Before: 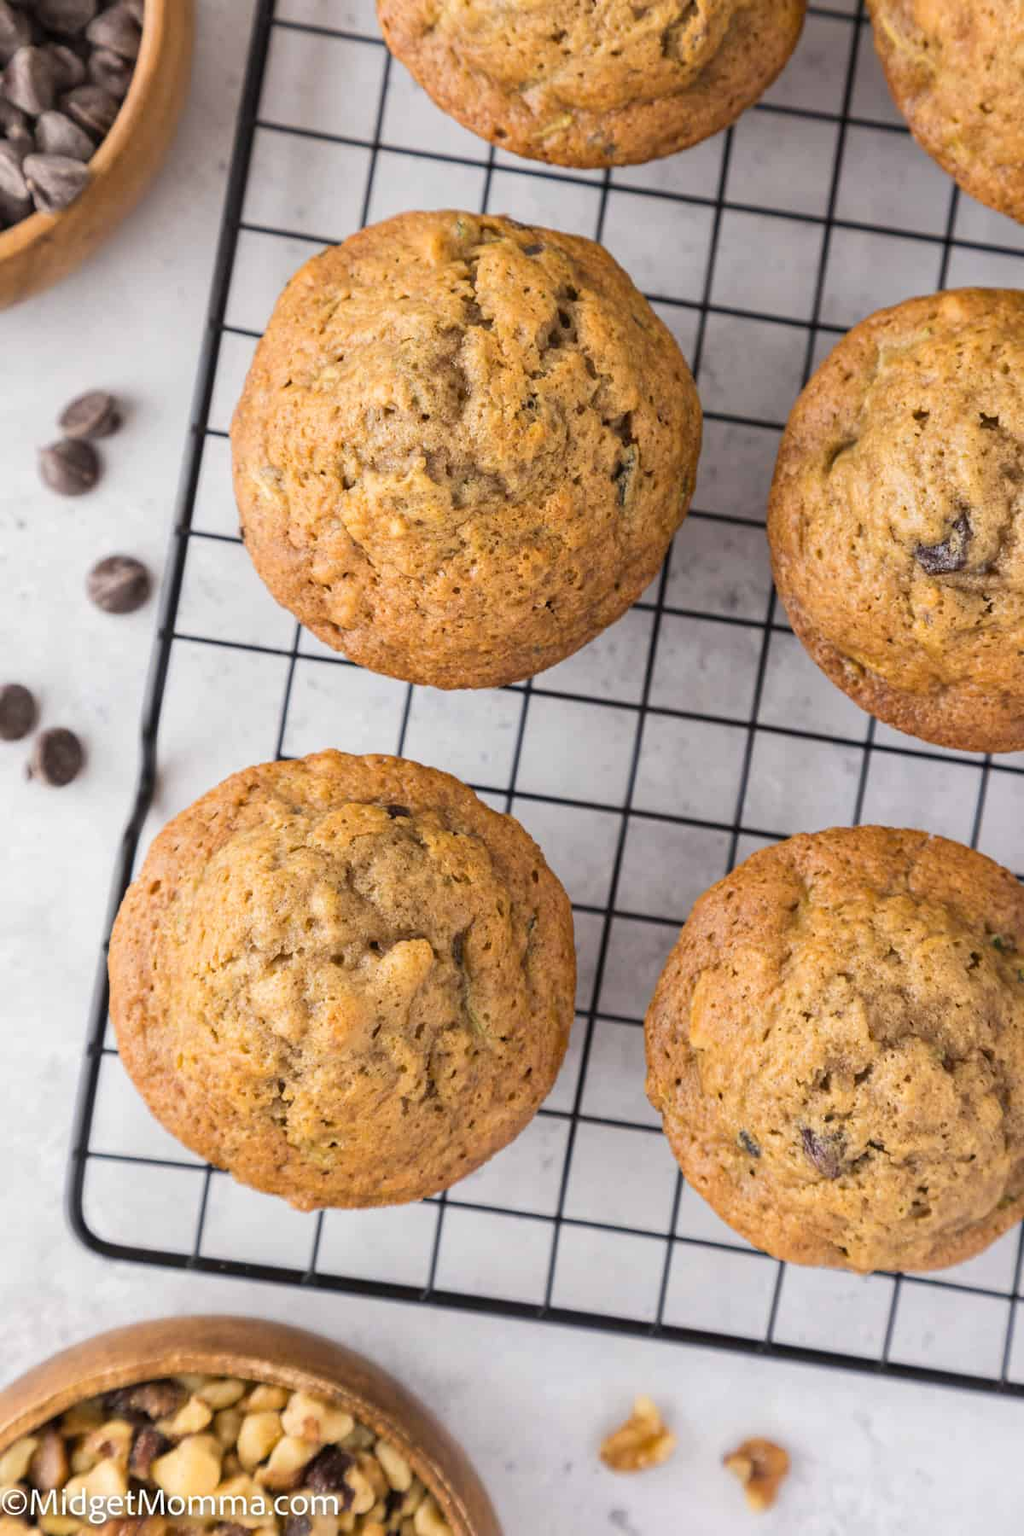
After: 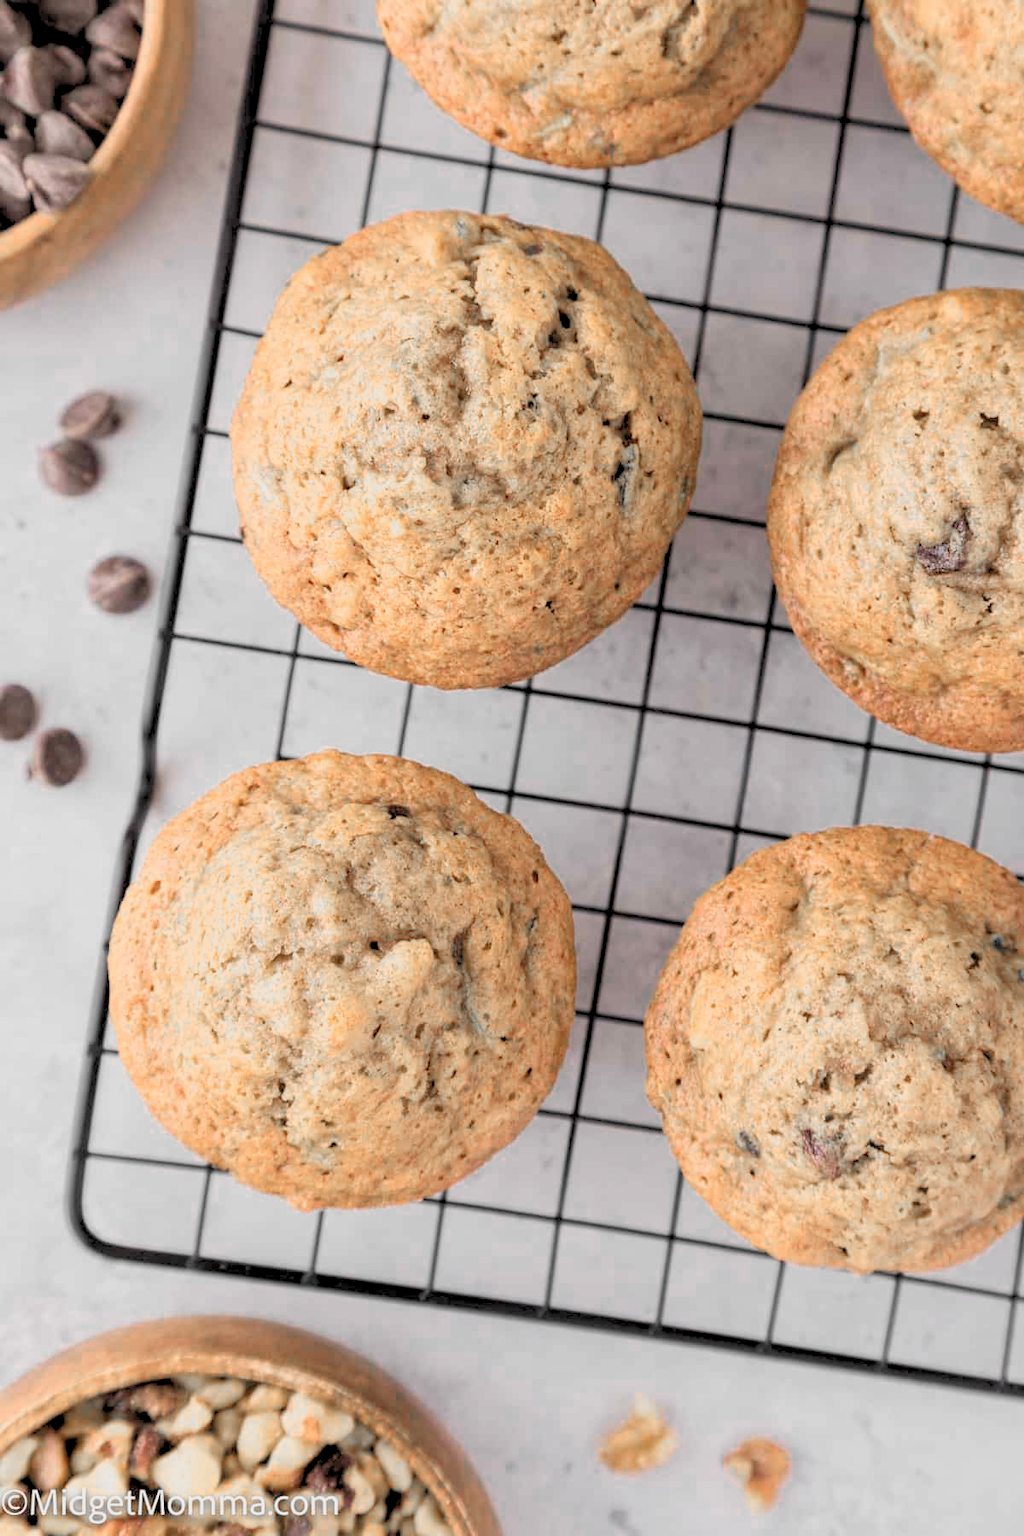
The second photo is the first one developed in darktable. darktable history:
rgb levels: preserve colors sum RGB, levels [[0.038, 0.433, 0.934], [0, 0.5, 1], [0, 0.5, 1]]
color zones: curves: ch0 [(0, 0.65) (0.096, 0.644) (0.221, 0.539) (0.429, 0.5) (0.571, 0.5) (0.714, 0.5) (0.857, 0.5) (1, 0.65)]; ch1 [(0, 0.5) (0.143, 0.5) (0.257, -0.002) (0.429, 0.04) (0.571, -0.001) (0.714, -0.015) (0.857, 0.024) (1, 0.5)]
